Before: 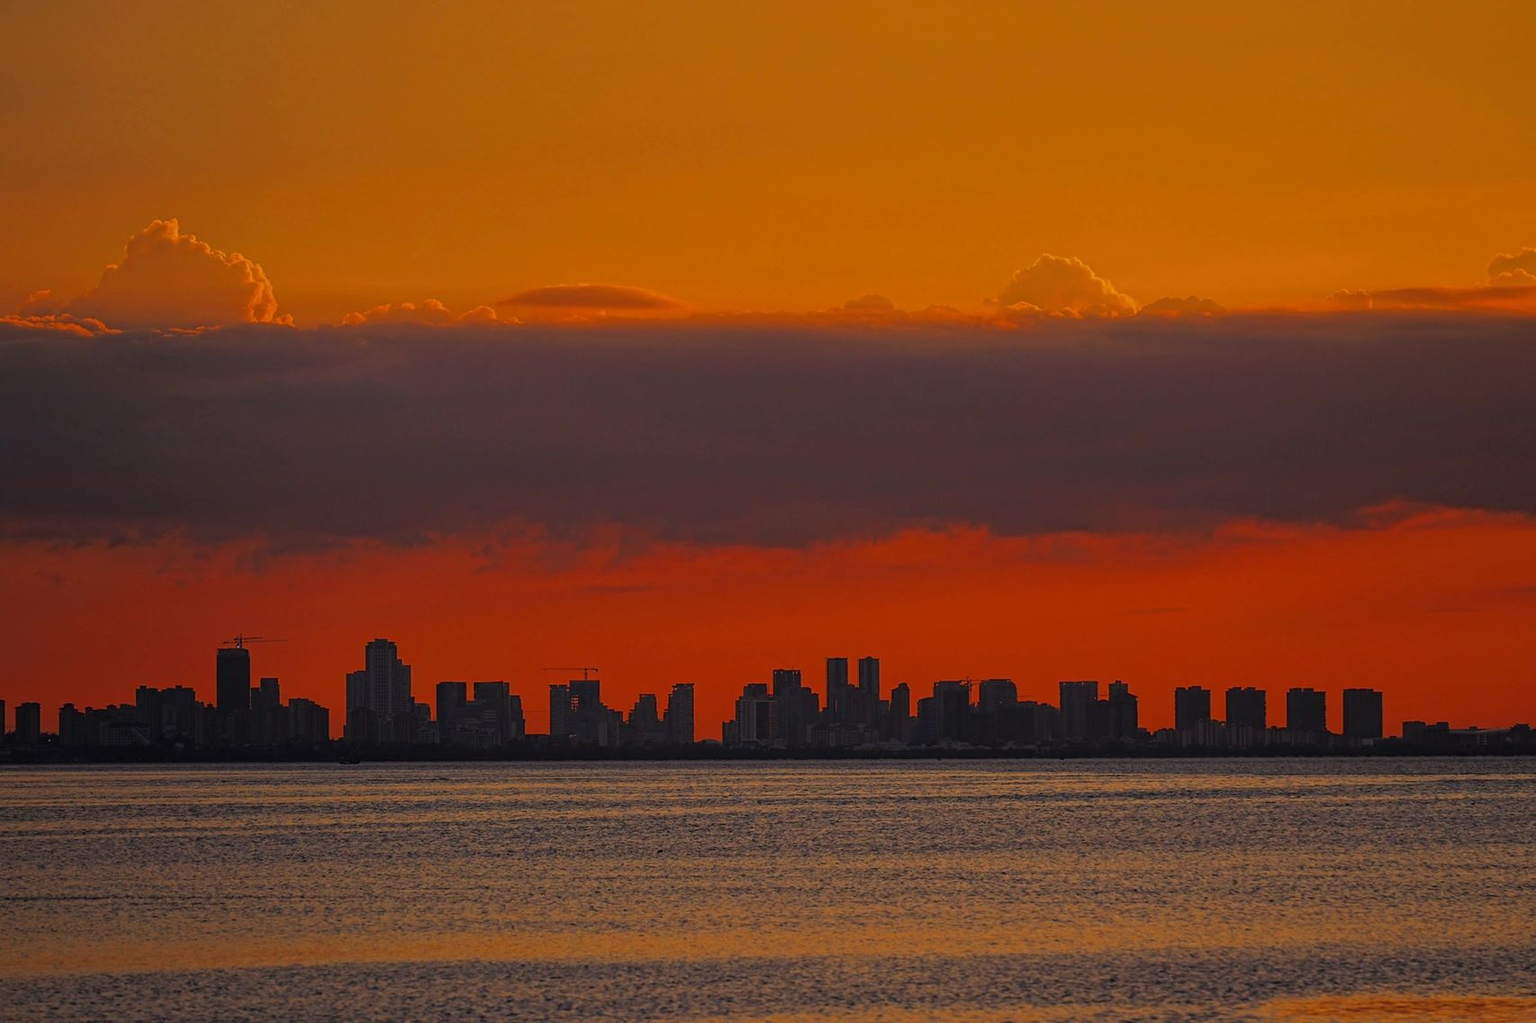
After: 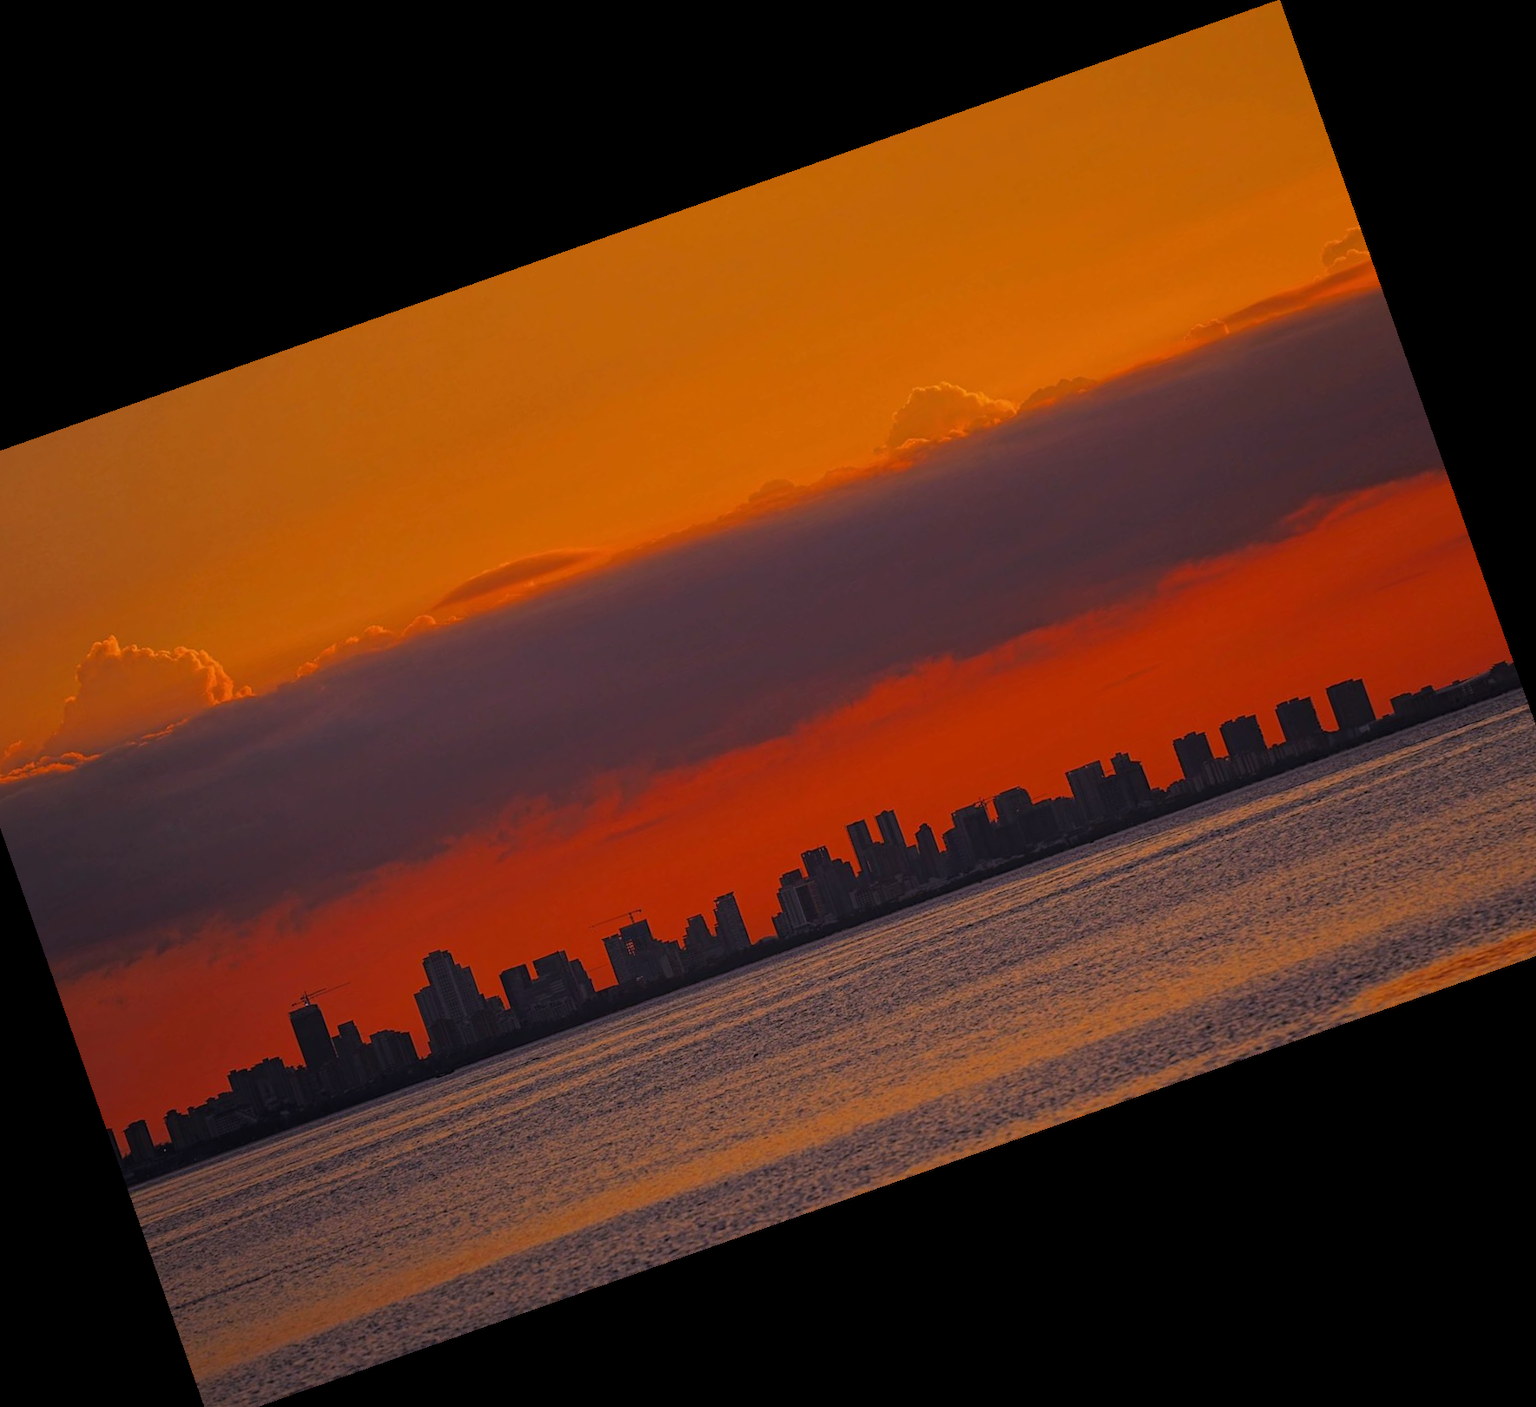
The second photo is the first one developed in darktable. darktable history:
white balance: red 1.066, blue 1.119
exposure: compensate highlight preservation false
crop and rotate: angle 19.43°, left 6.812%, right 4.125%, bottom 1.087%
